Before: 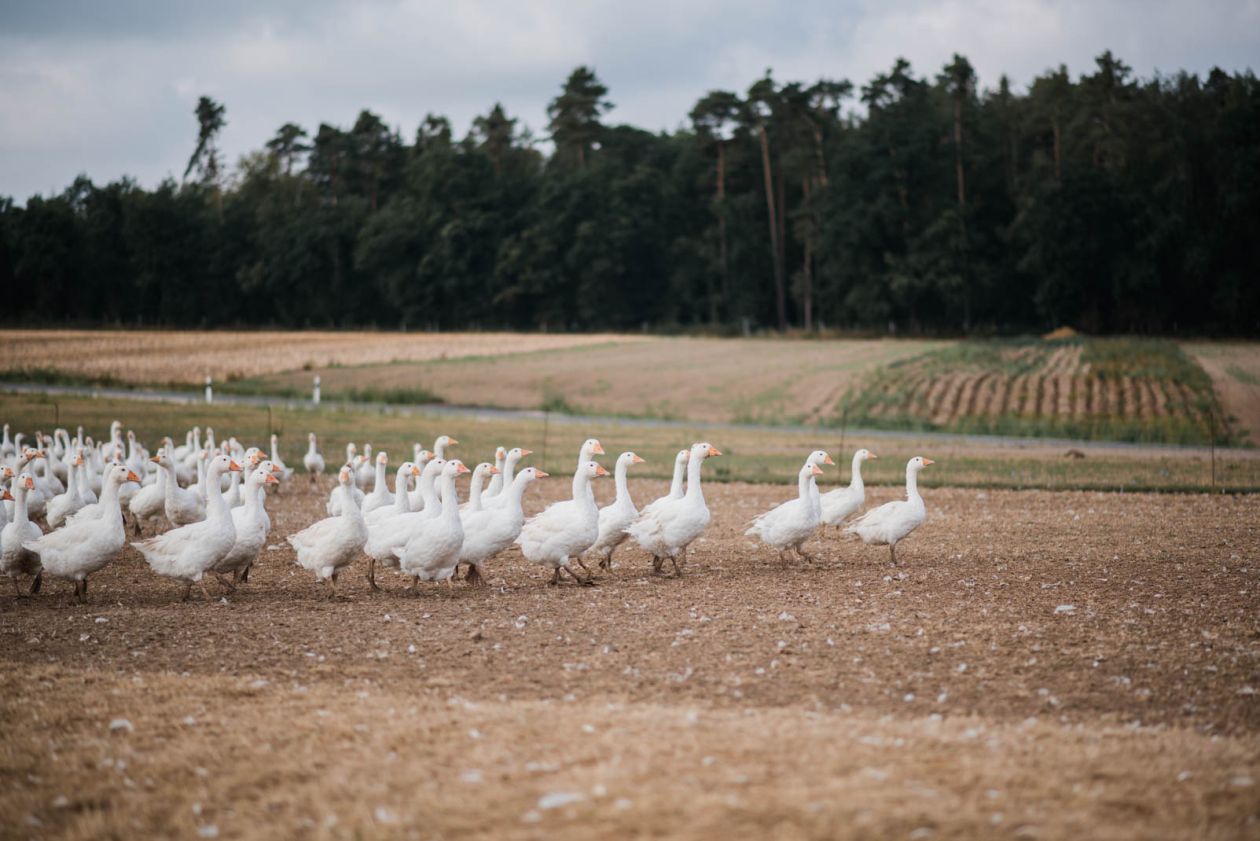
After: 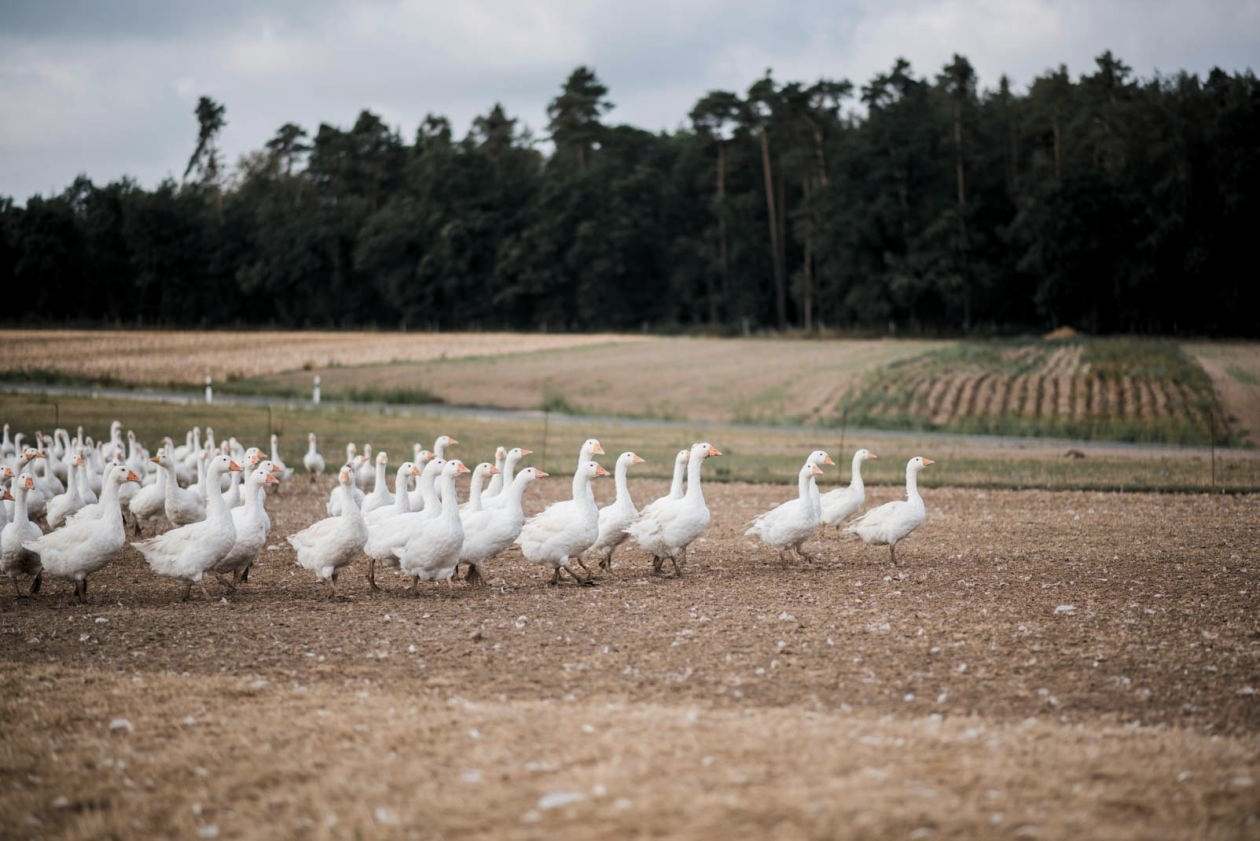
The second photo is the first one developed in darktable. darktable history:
color contrast: green-magenta contrast 0.84, blue-yellow contrast 0.86
levels: levels [0.031, 0.5, 0.969]
